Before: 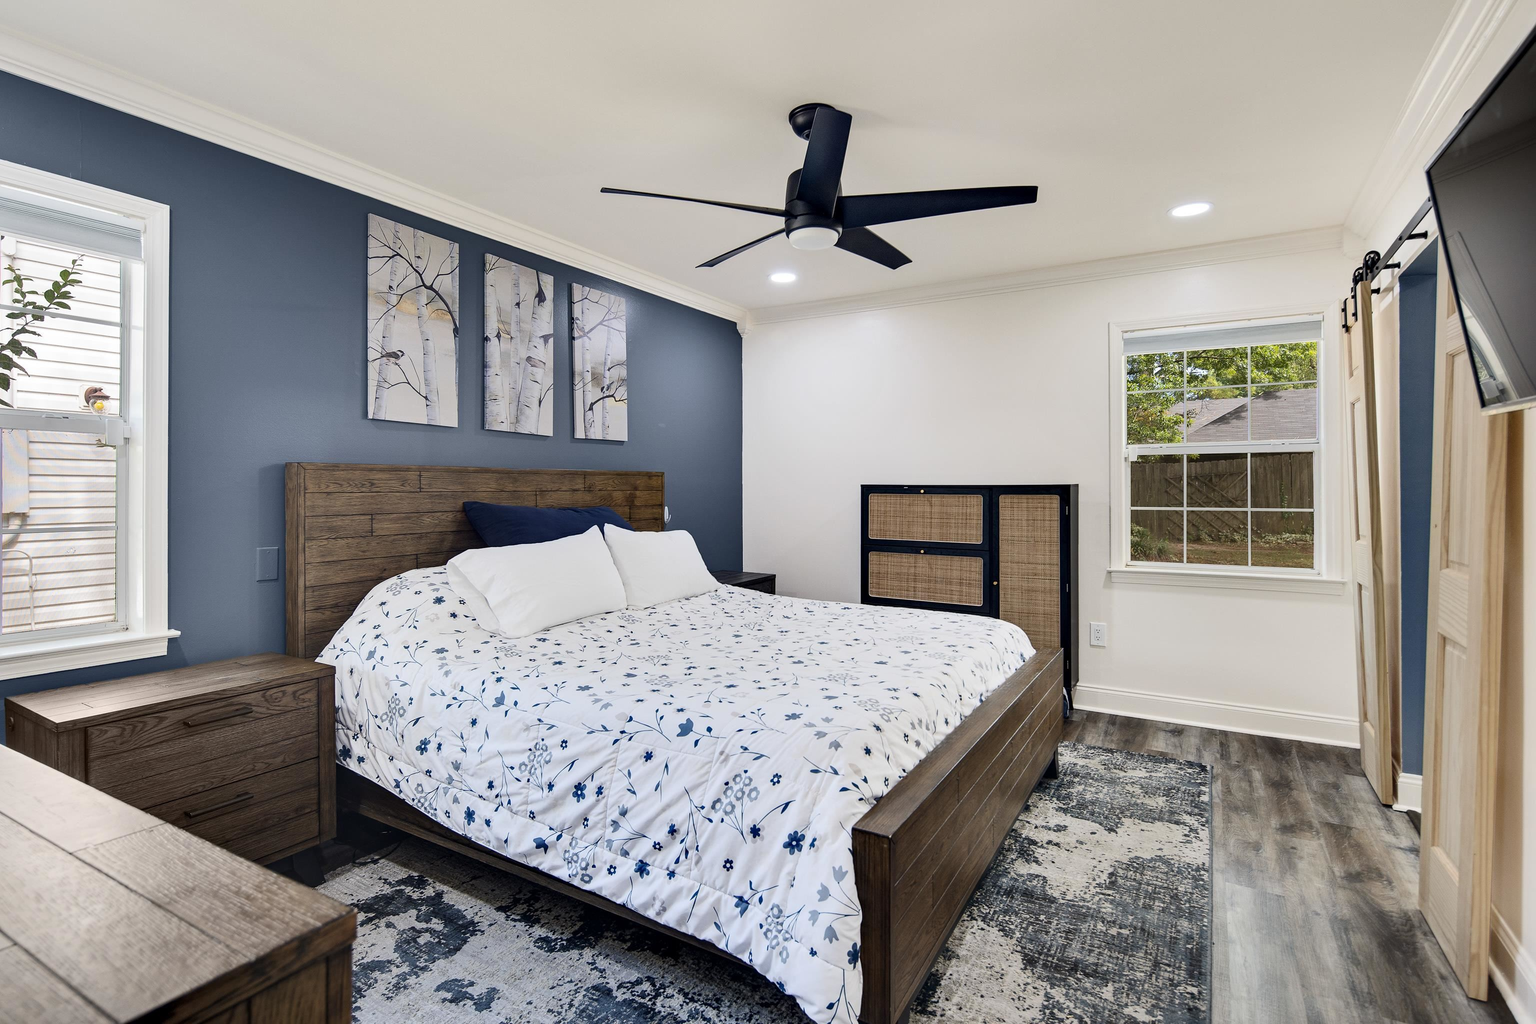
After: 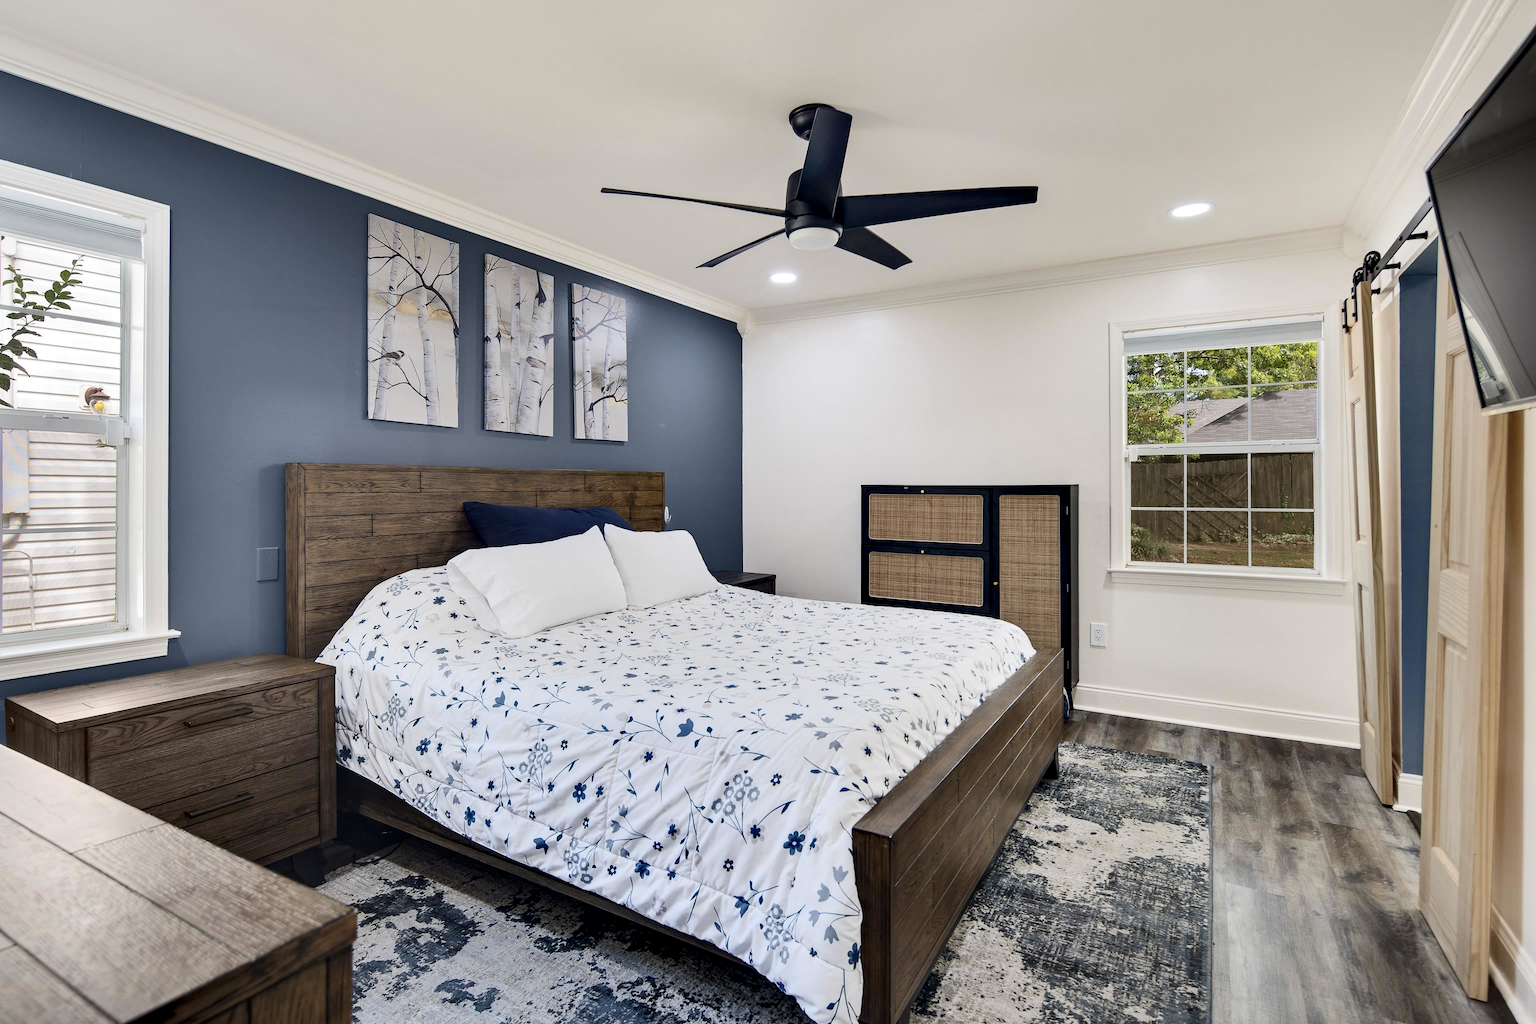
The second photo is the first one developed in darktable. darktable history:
contrast equalizer: y [[0.439, 0.44, 0.442, 0.457, 0.493, 0.498], [0.5 ×6], [0.5 ×6], [0 ×6], [0 ×6]], mix -0.295
